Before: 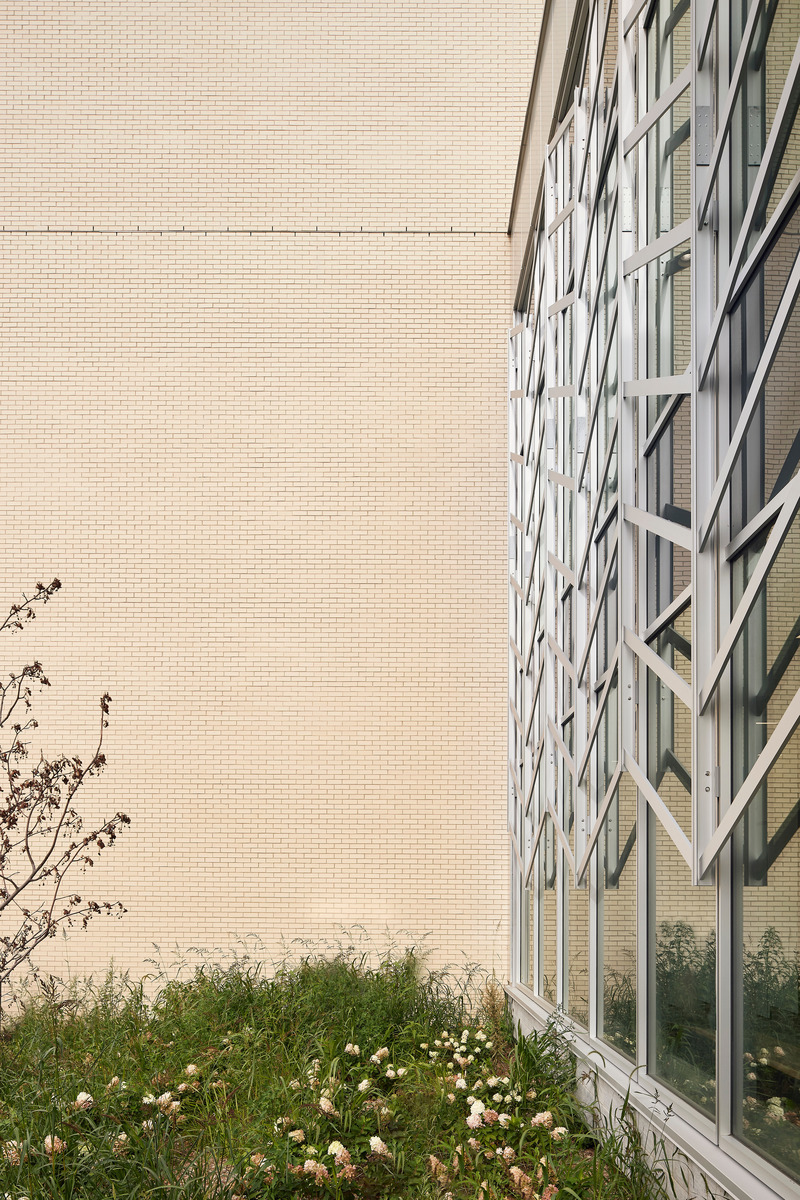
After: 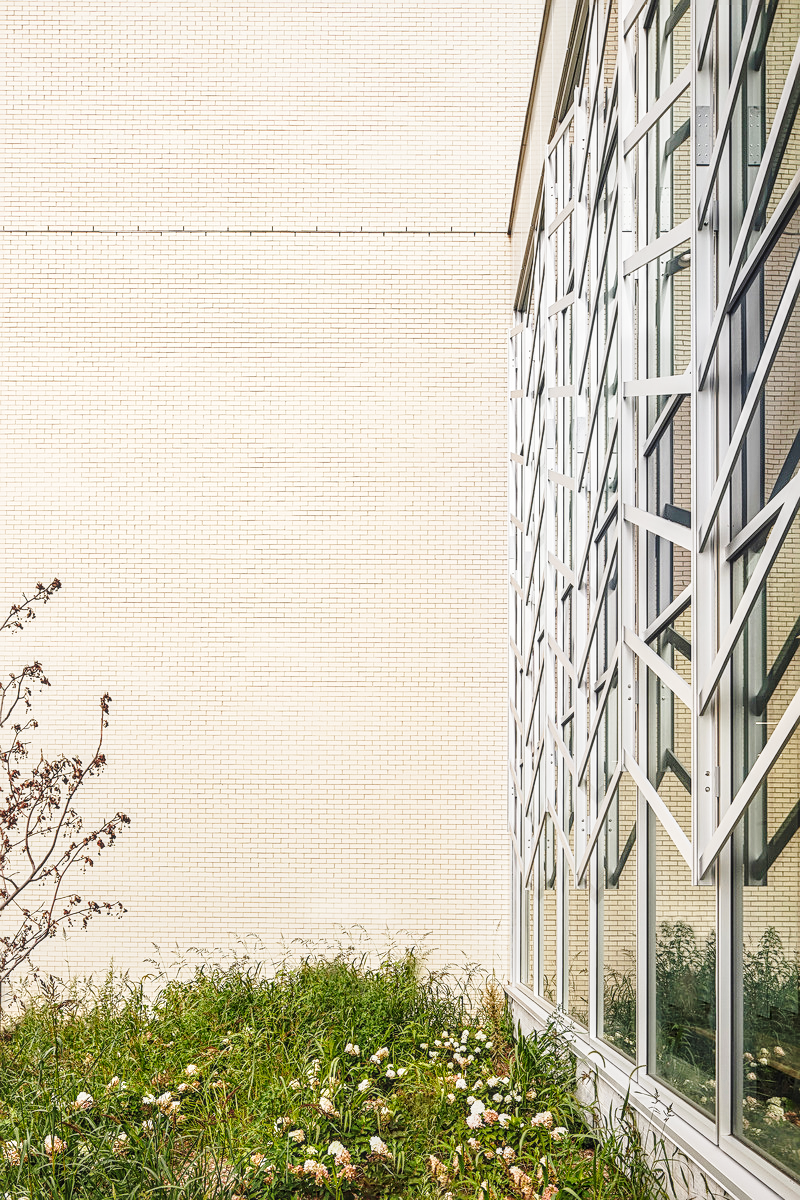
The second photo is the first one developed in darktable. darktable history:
base curve: curves: ch0 [(0, 0) (0.028, 0.03) (0.121, 0.232) (0.46, 0.748) (0.859, 0.968) (1, 1)], preserve colors none
local contrast: highlights 2%, shadows 6%, detail 133%
sharpen: on, module defaults
